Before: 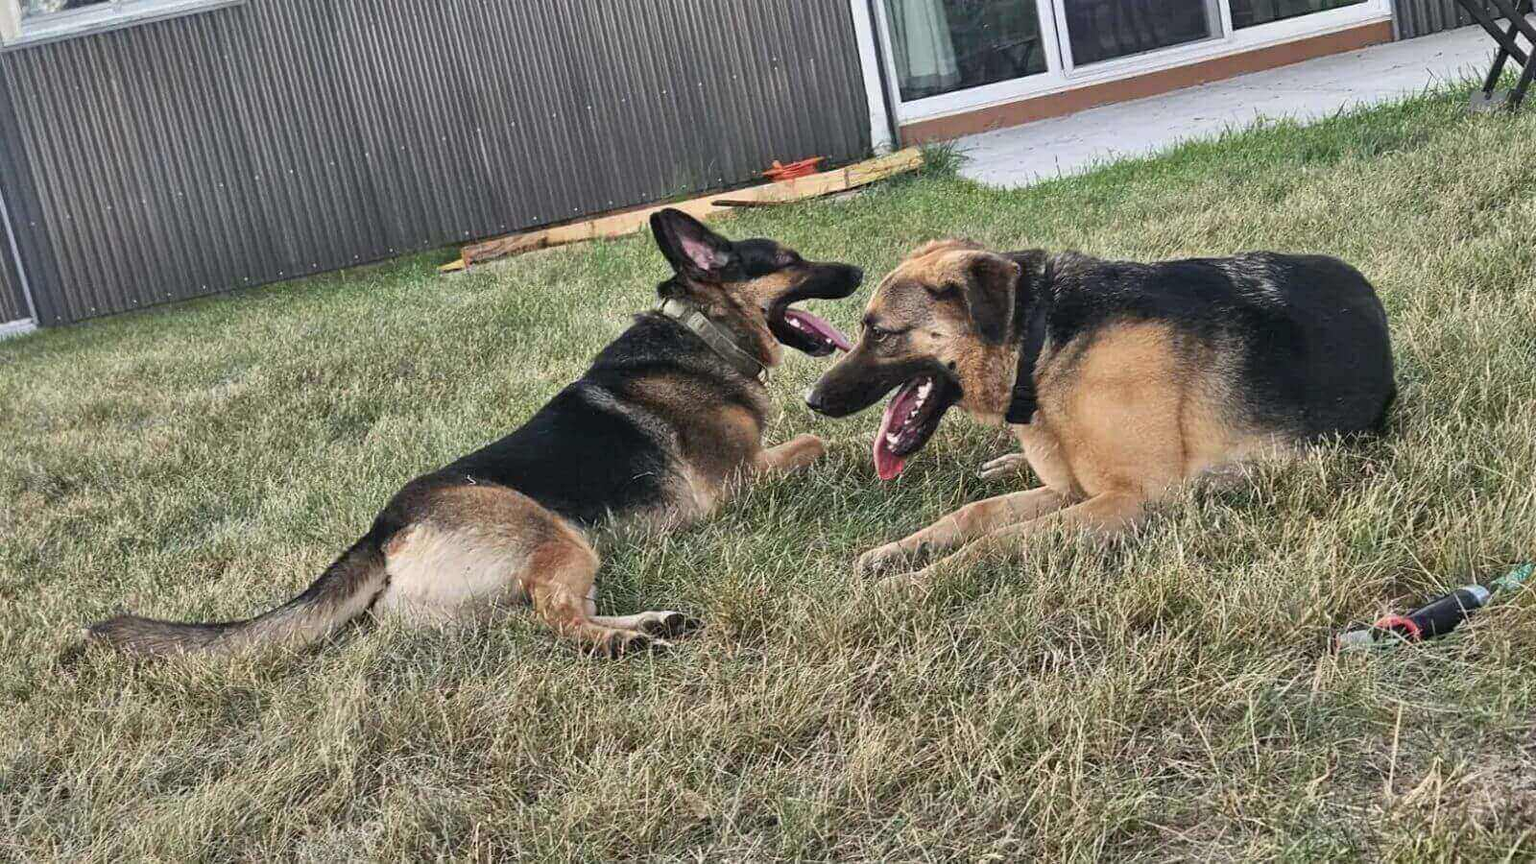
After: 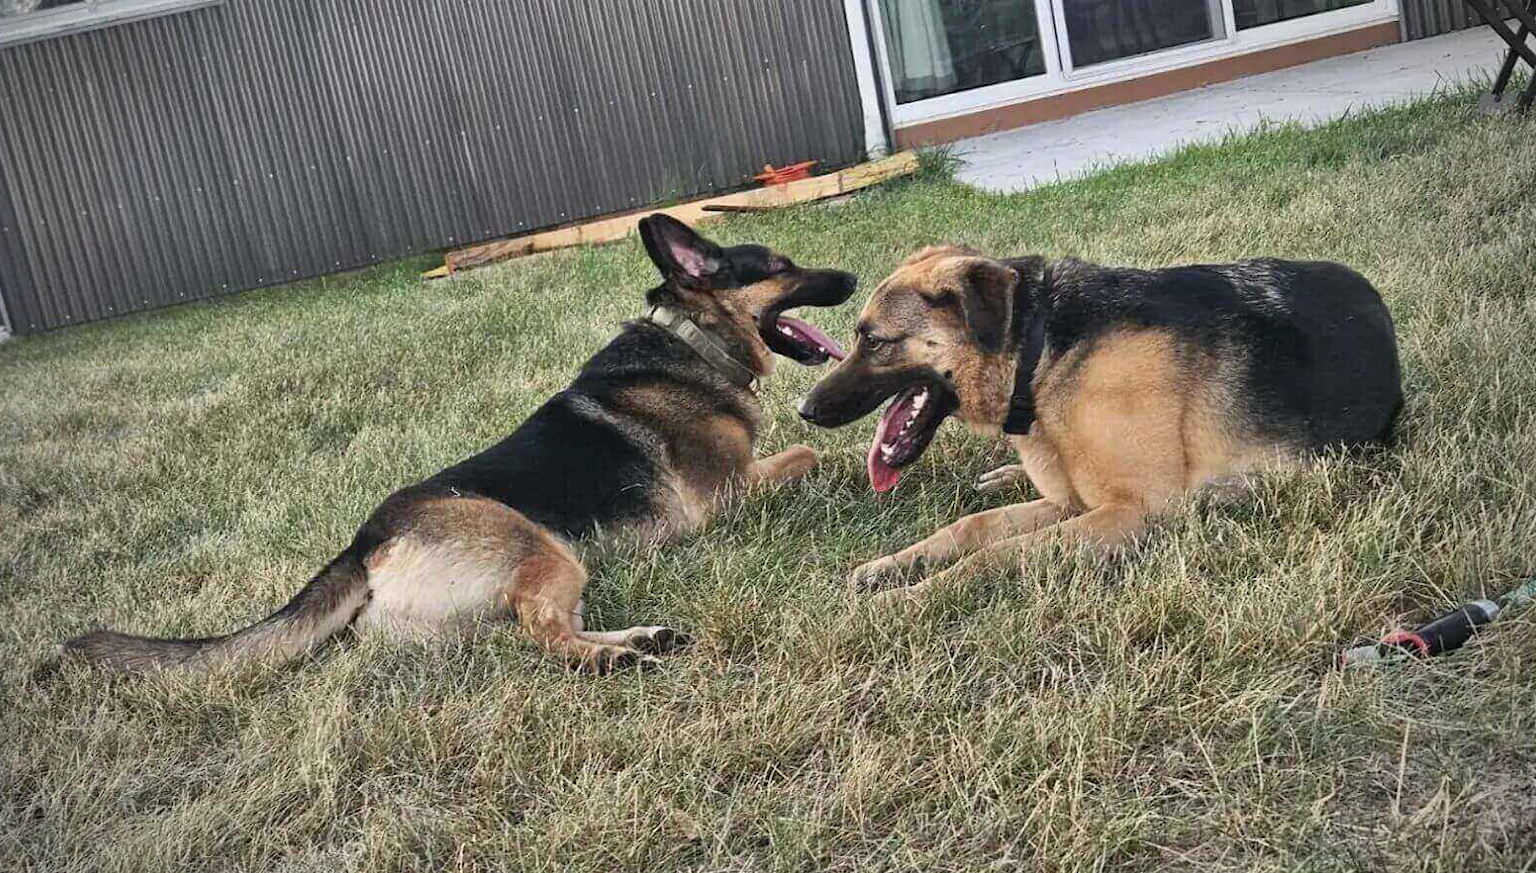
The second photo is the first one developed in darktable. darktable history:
crop and rotate: left 1.774%, right 0.633%, bottom 1.28%
vignetting: fall-off start 71.74%
